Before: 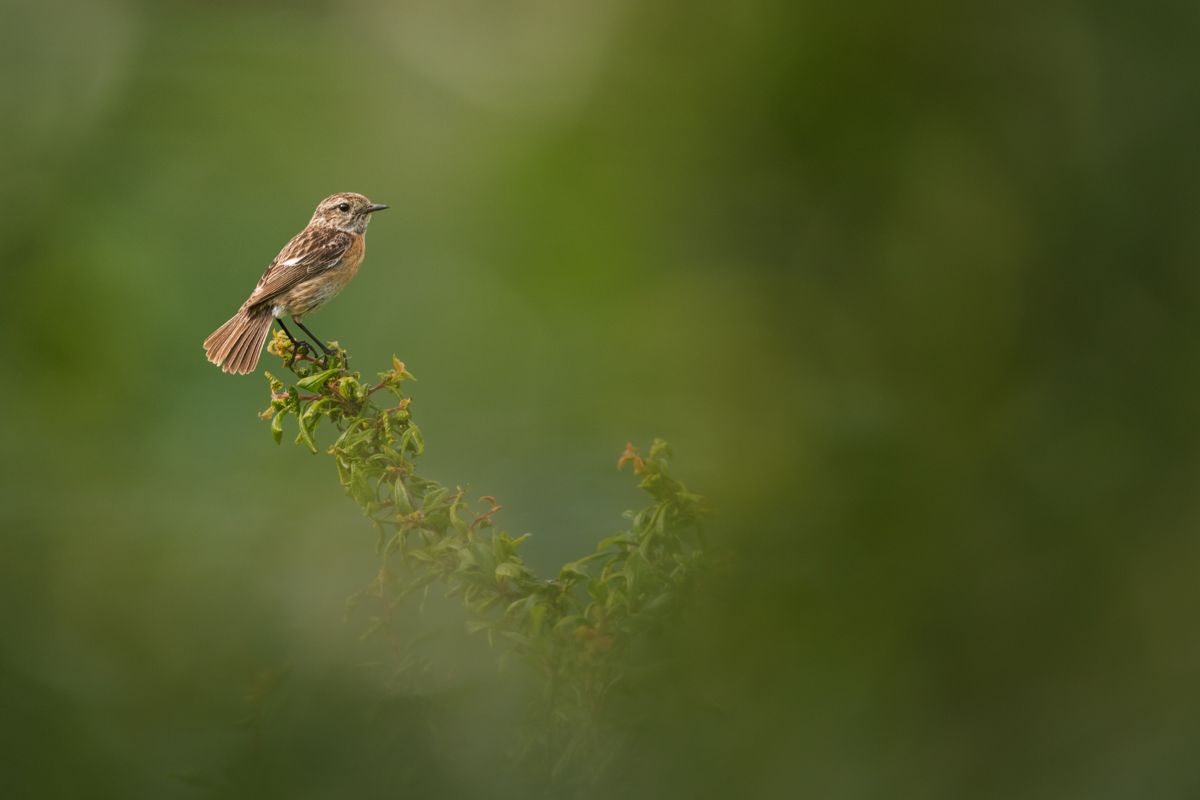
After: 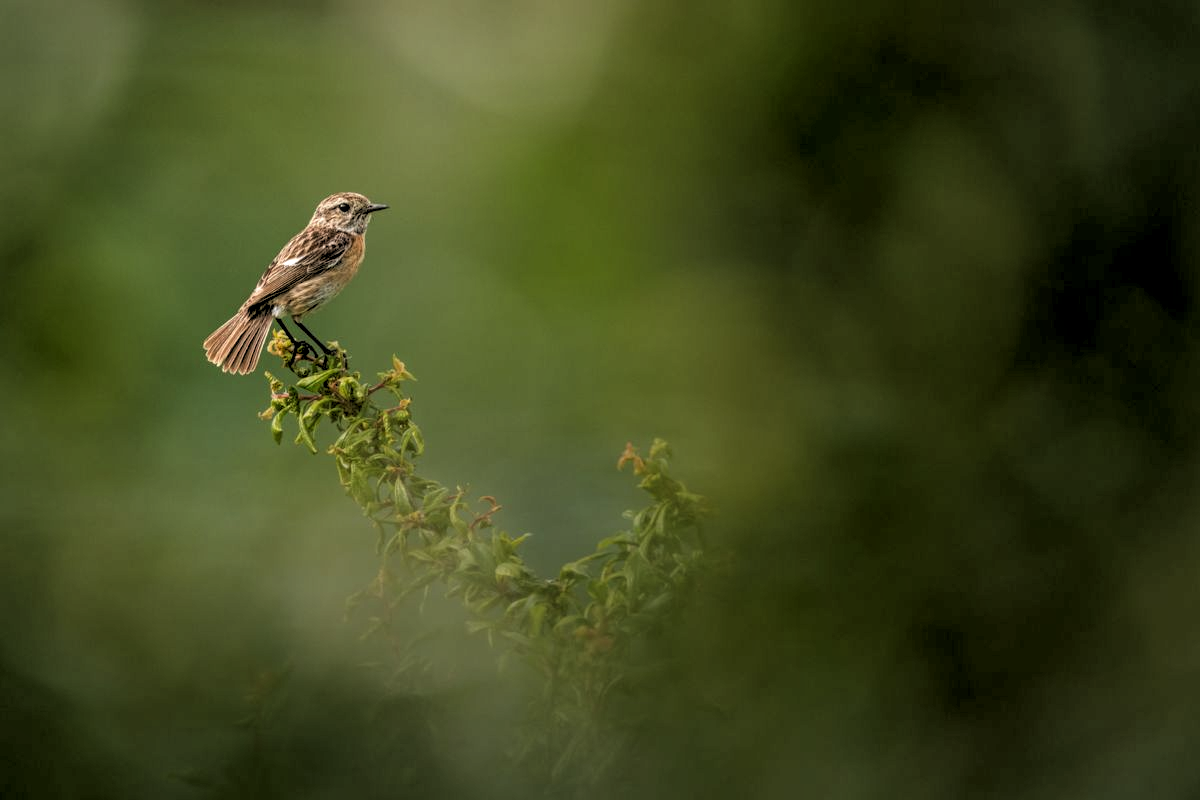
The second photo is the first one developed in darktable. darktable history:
local contrast: on, module defaults
rgb levels: levels [[0.034, 0.472, 0.904], [0, 0.5, 1], [0, 0.5, 1]]
